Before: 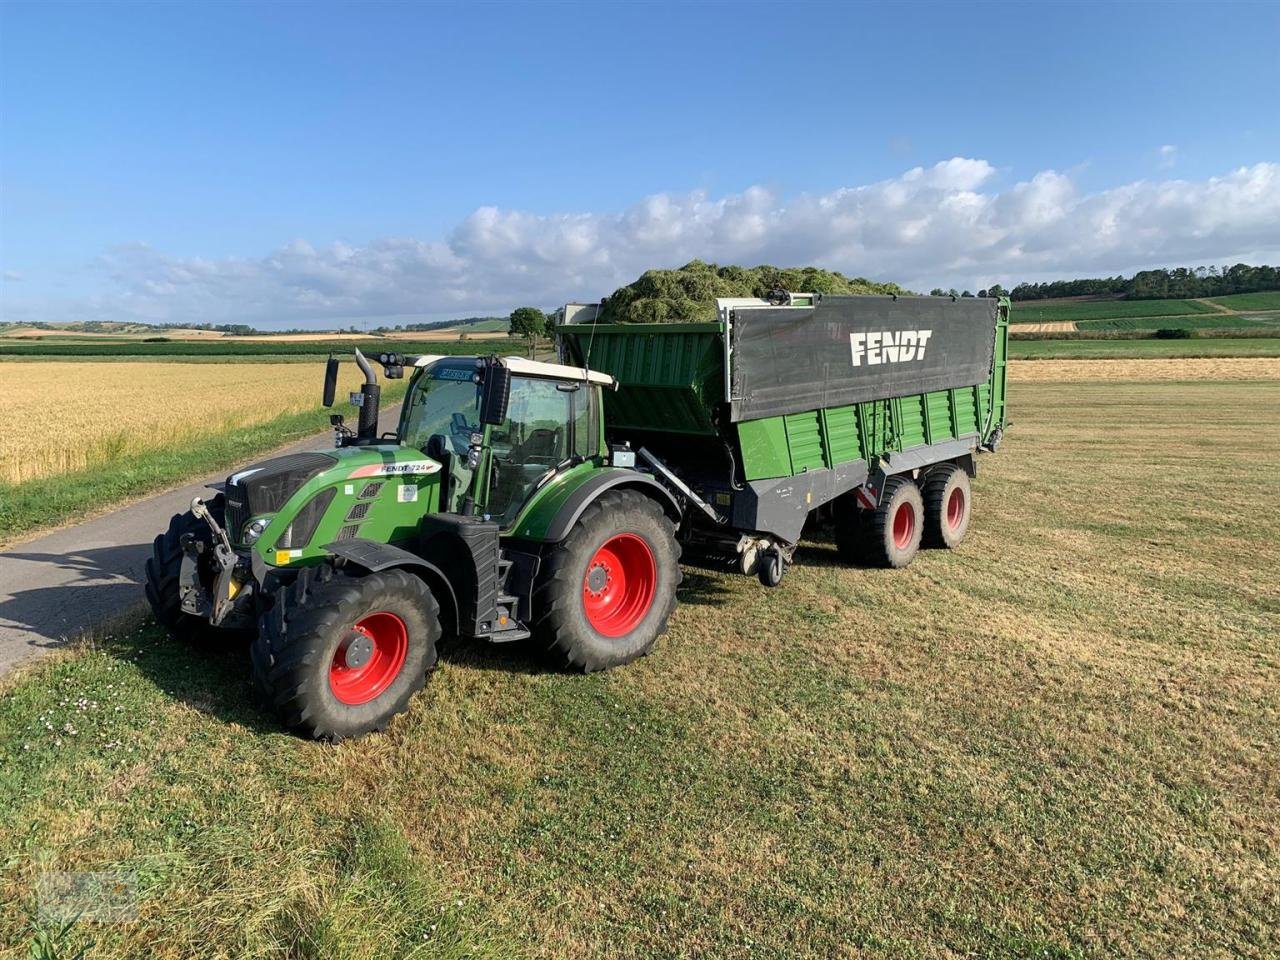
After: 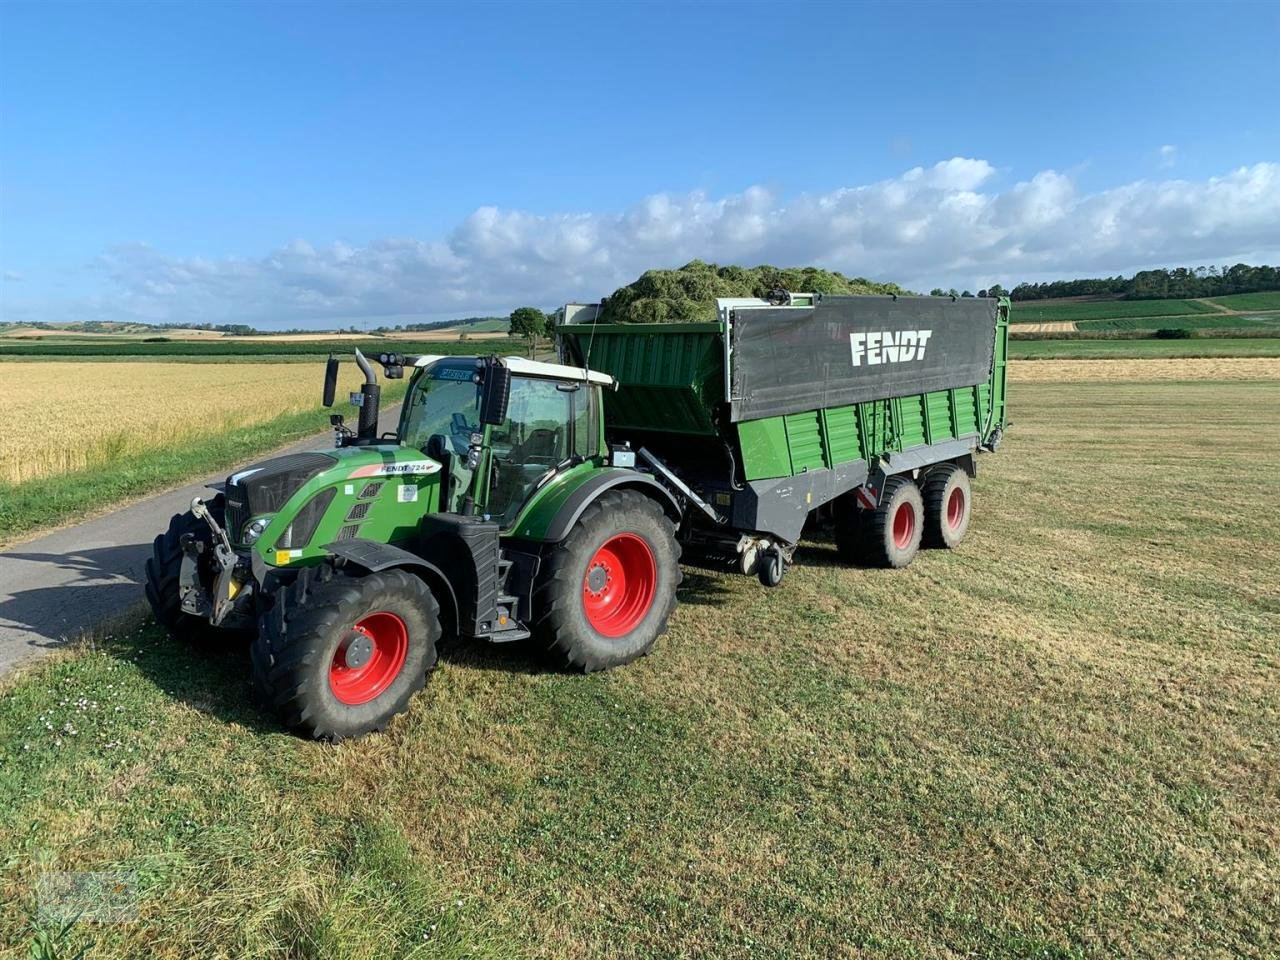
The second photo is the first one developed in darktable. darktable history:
color calibration: gray › normalize channels true, illuminant Planckian (black body), adaptation linear Bradford (ICC v4), x 0.361, y 0.366, temperature 4509.39 K, gamut compression 0.016
